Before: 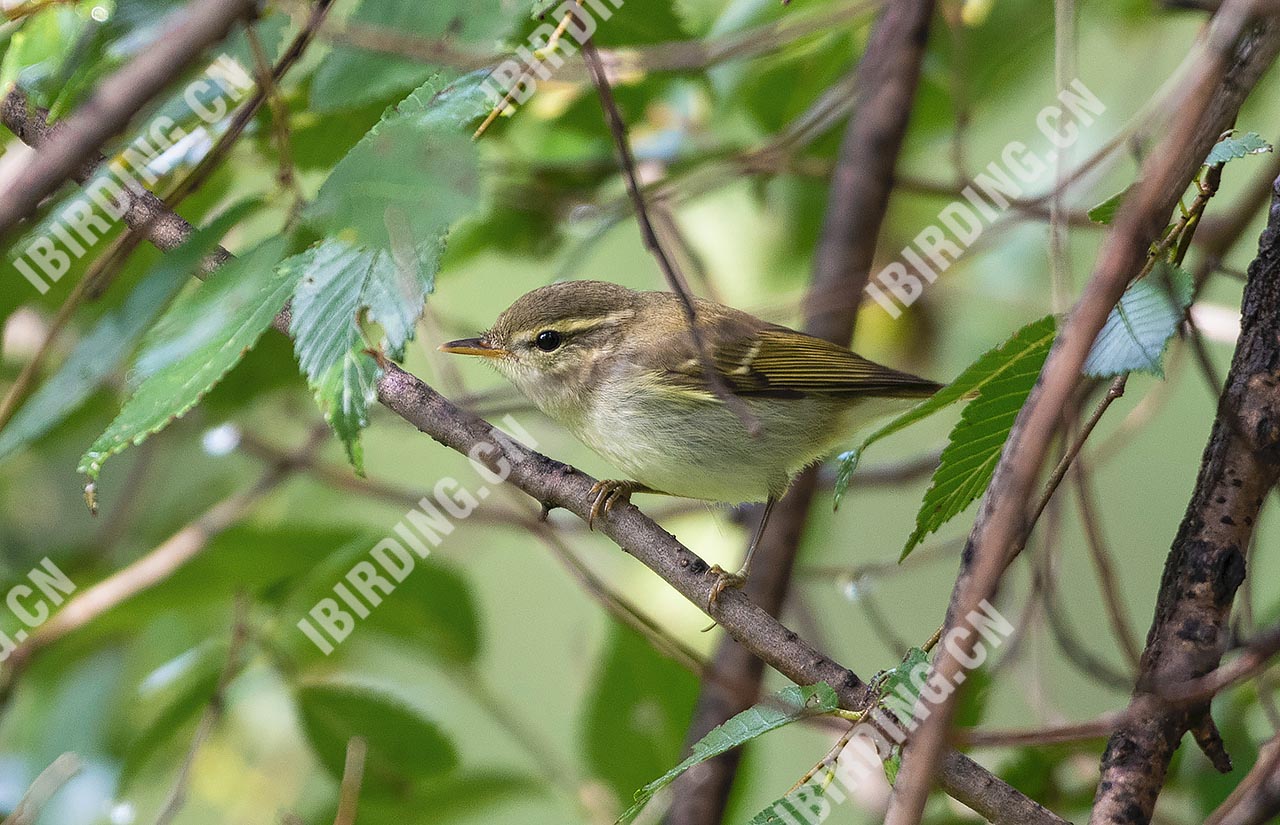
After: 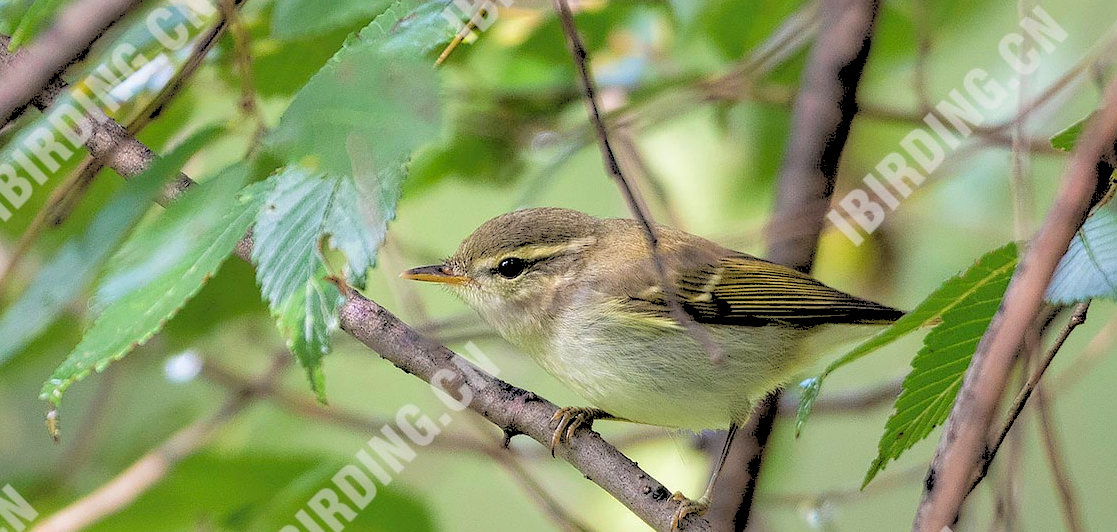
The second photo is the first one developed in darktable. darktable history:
shadows and highlights: on, module defaults
rgb levels: levels [[0.027, 0.429, 0.996], [0, 0.5, 1], [0, 0.5, 1]]
crop: left 3.015%, top 8.969%, right 9.647%, bottom 26.457%
